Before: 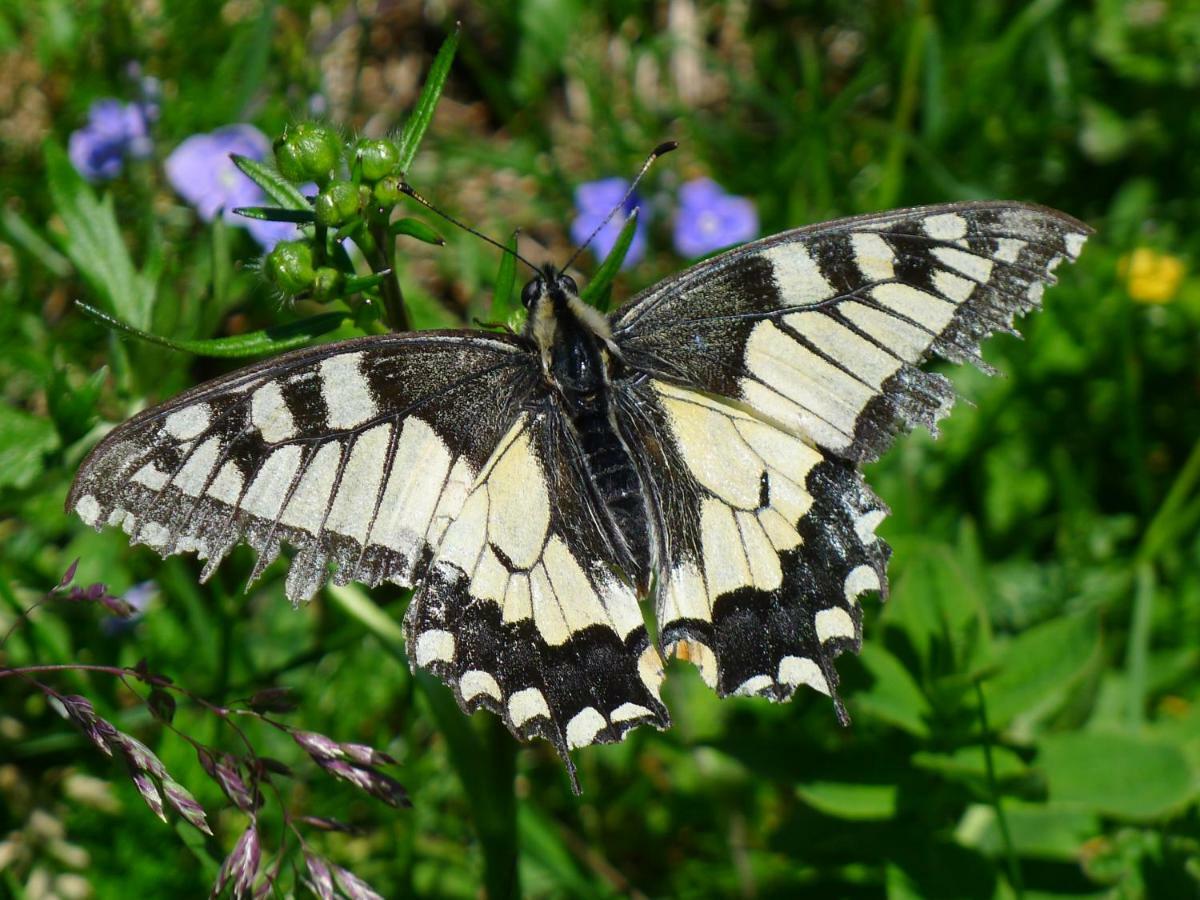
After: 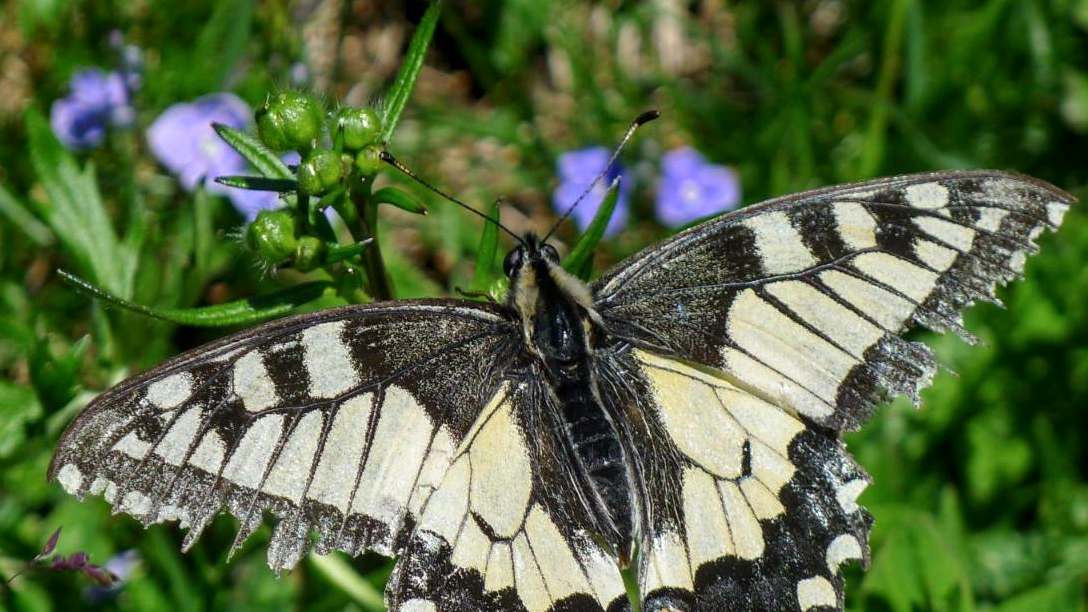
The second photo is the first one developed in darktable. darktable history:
crop: left 1.509%, top 3.452%, right 7.696%, bottom 28.452%
local contrast: on, module defaults
tone equalizer: on, module defaults
